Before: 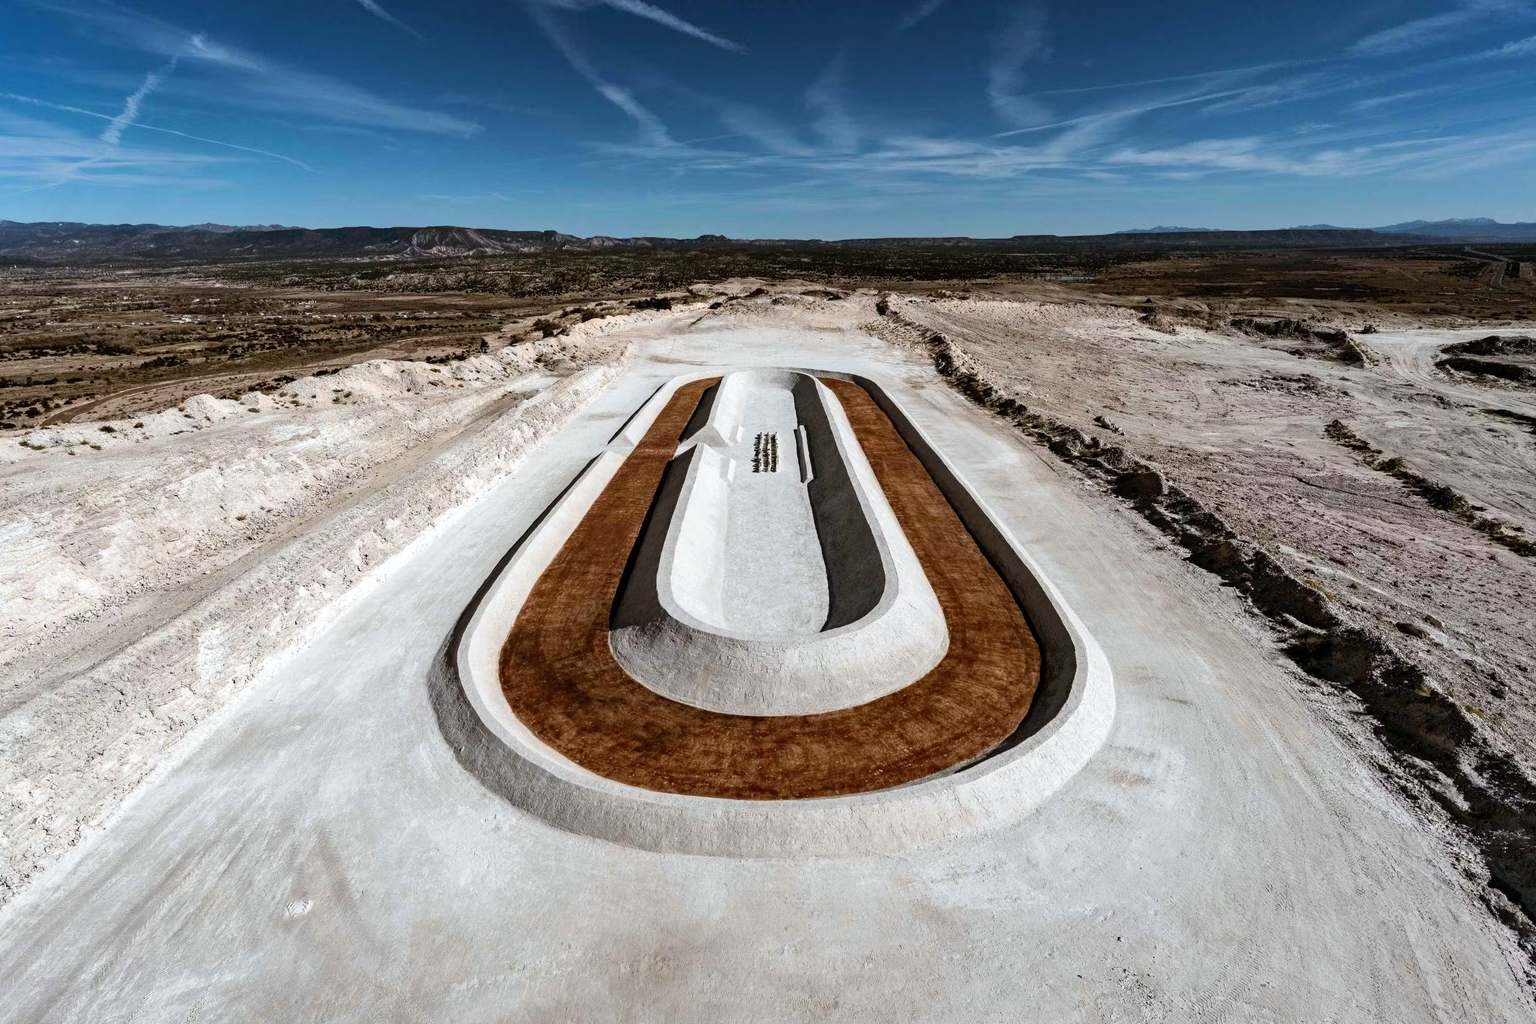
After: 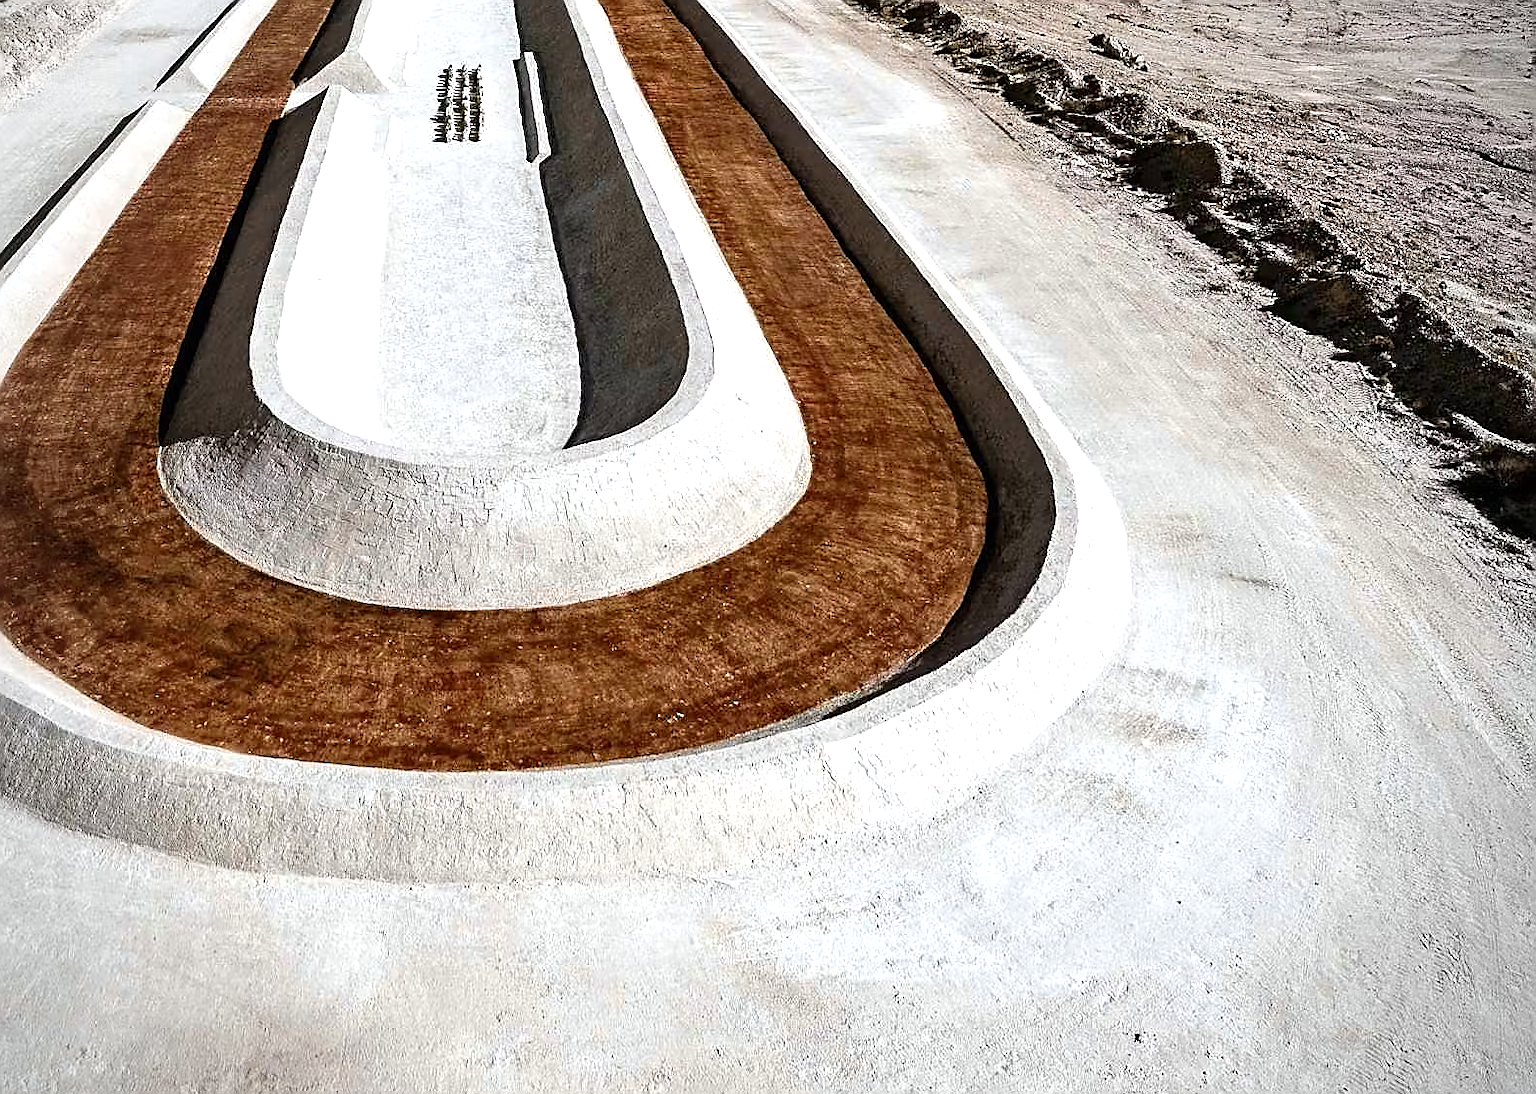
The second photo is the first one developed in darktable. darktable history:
sharpen: radius 1.408, amount 1.232, threshold 0.67
exposure: black level correction 0, exposure 0.592 EV, compensate highlight preservation false
vignetting: on, module defaults
crop: left 34.294%, top 38.901%, right 13.579%, bottom 5.387%
